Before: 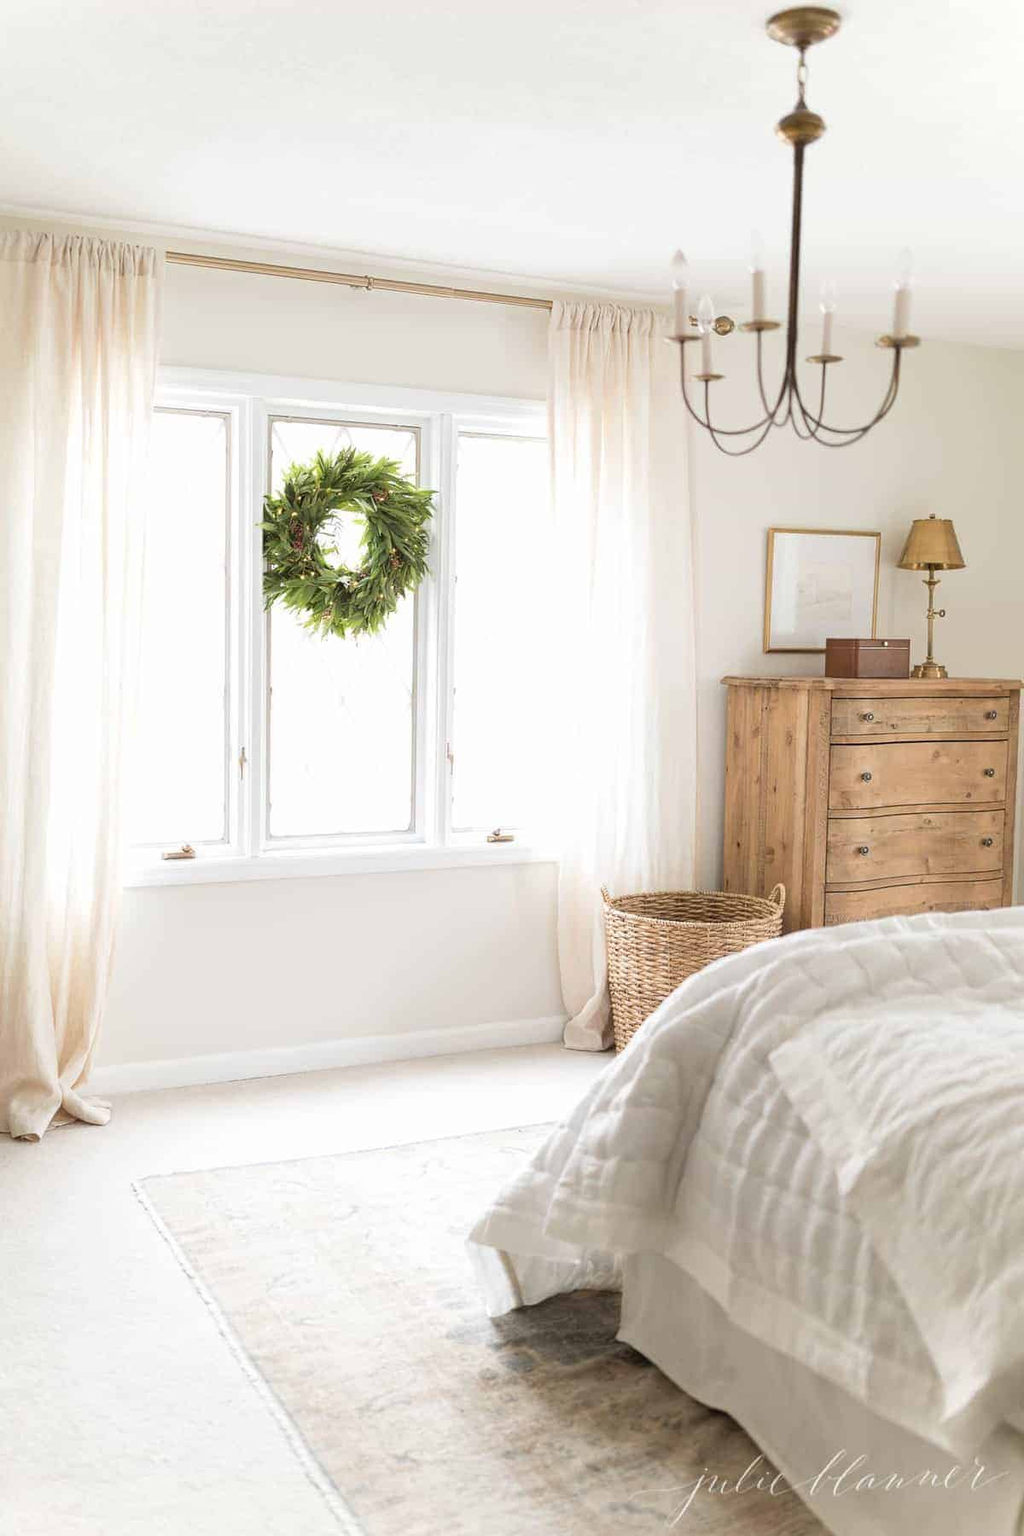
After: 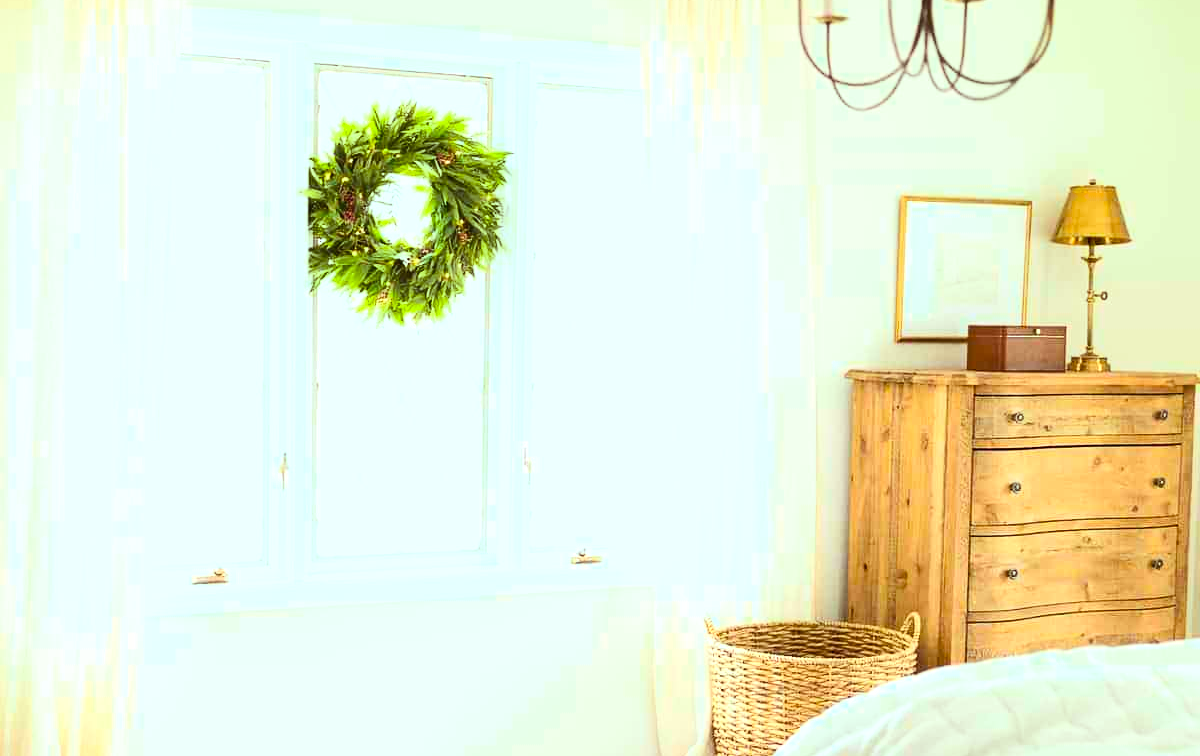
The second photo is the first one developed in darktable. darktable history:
contrast brightness saturation: contrast 0.23, brightness 0.109, saturation 0.291
crop and rotate: top 23.544%, bottom 34.428%
color balance rgb: power › luminance 1.103%, power › chroma 0.398%, power › hue 32.07°, highlights gain › luminance 19.979%, highlights gain › chroma 2.803%, highlights gain › hue 175.14°, perceptual saturation grading › global saturation 14.73%, global vibrance 35.284%, contrast 10.154%
